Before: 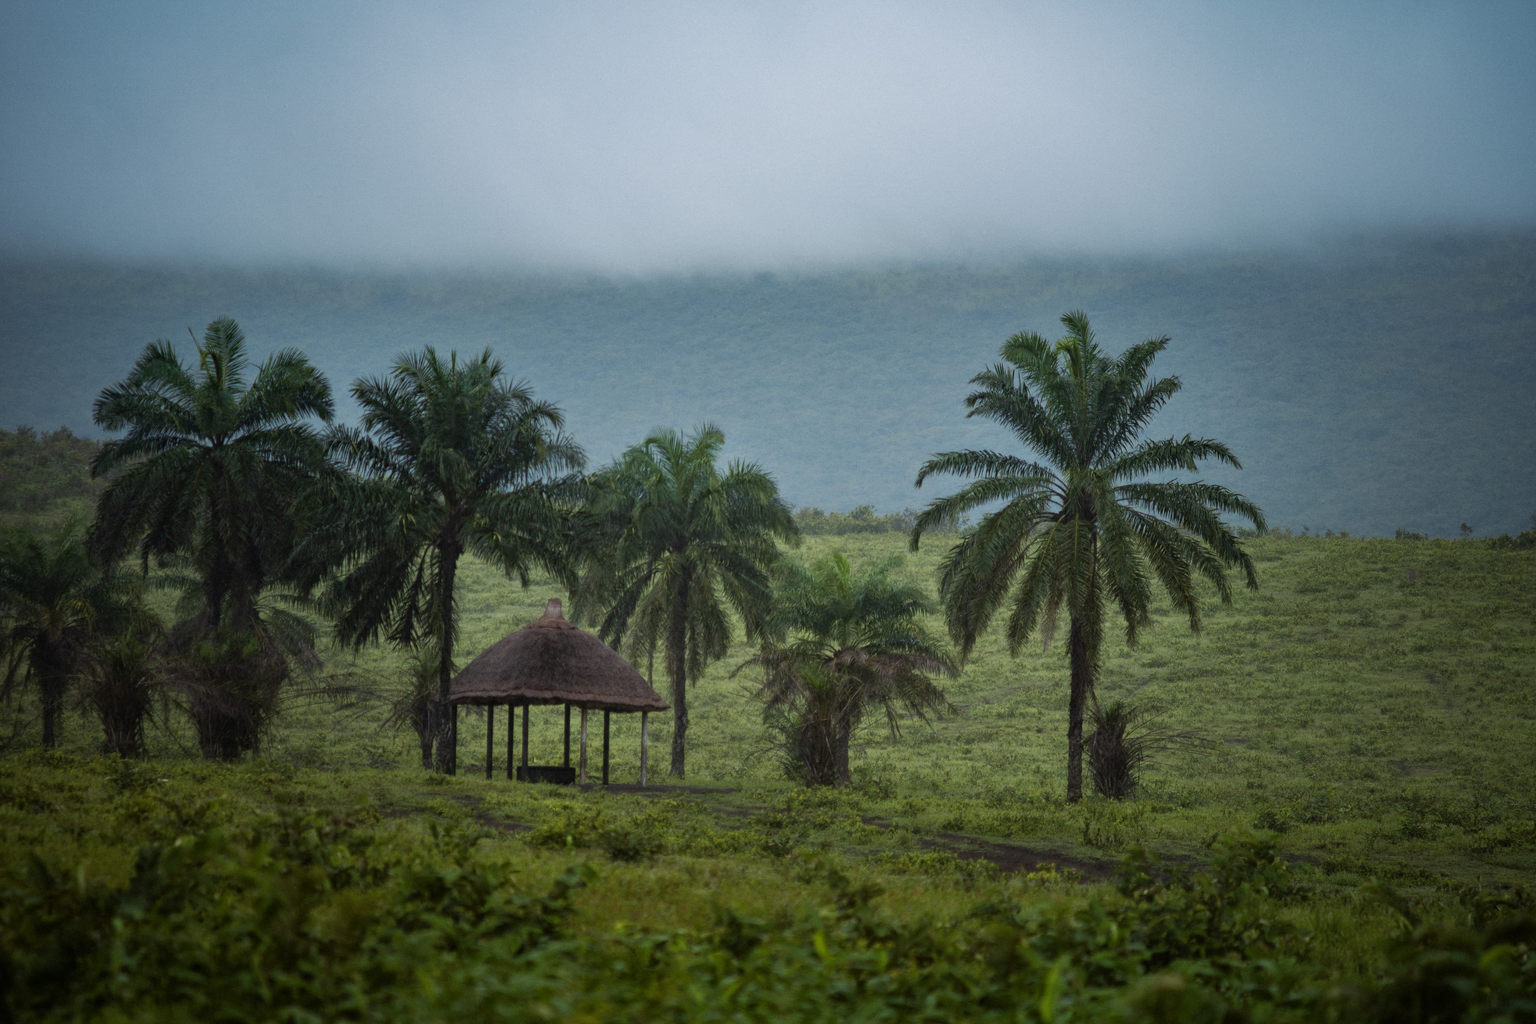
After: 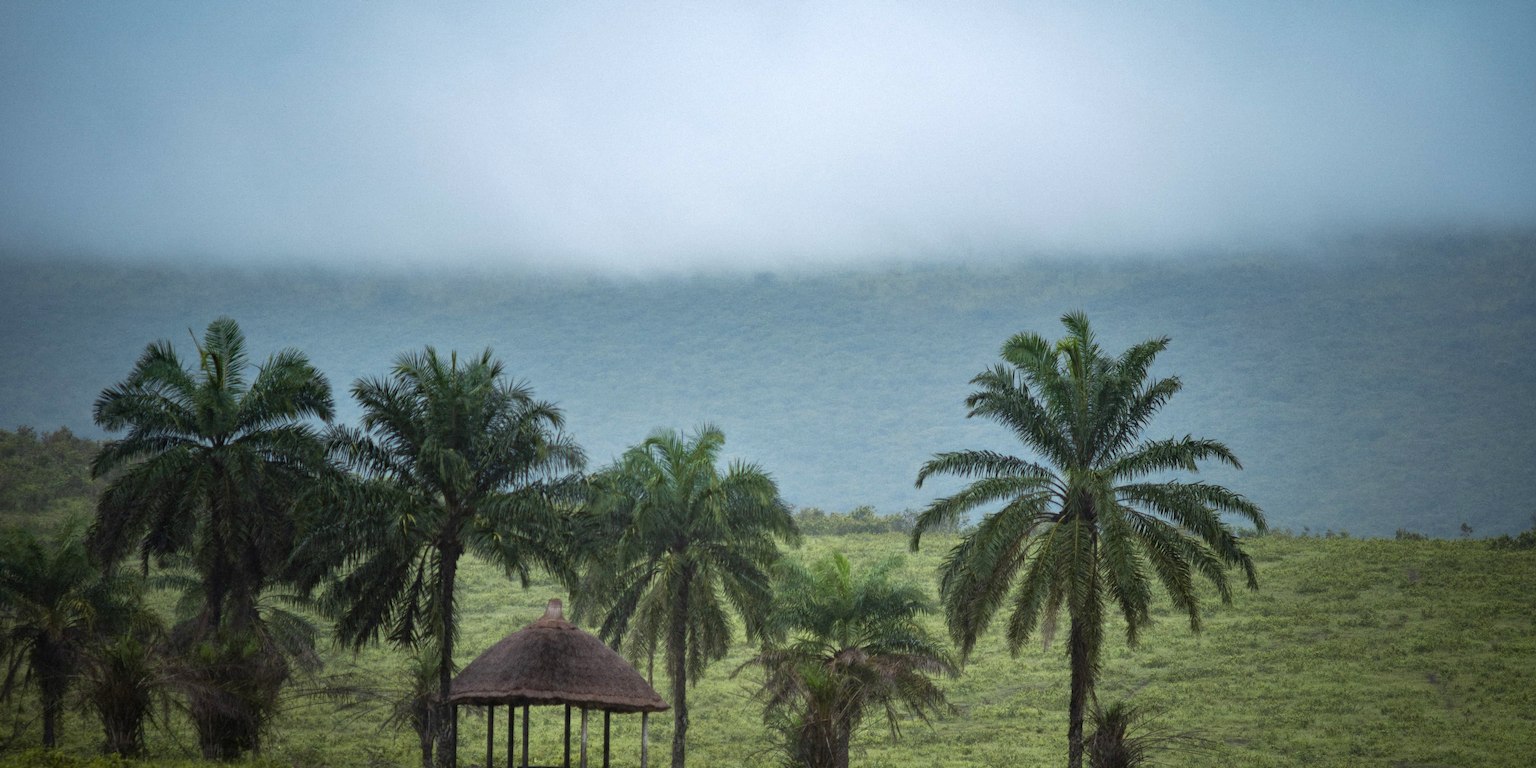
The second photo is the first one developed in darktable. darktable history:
exposure: black level correction 0.001, exposure 0.5 EV, compensate exposure bias true, compensate highlight preservation false
crop: bottom 24.988%
